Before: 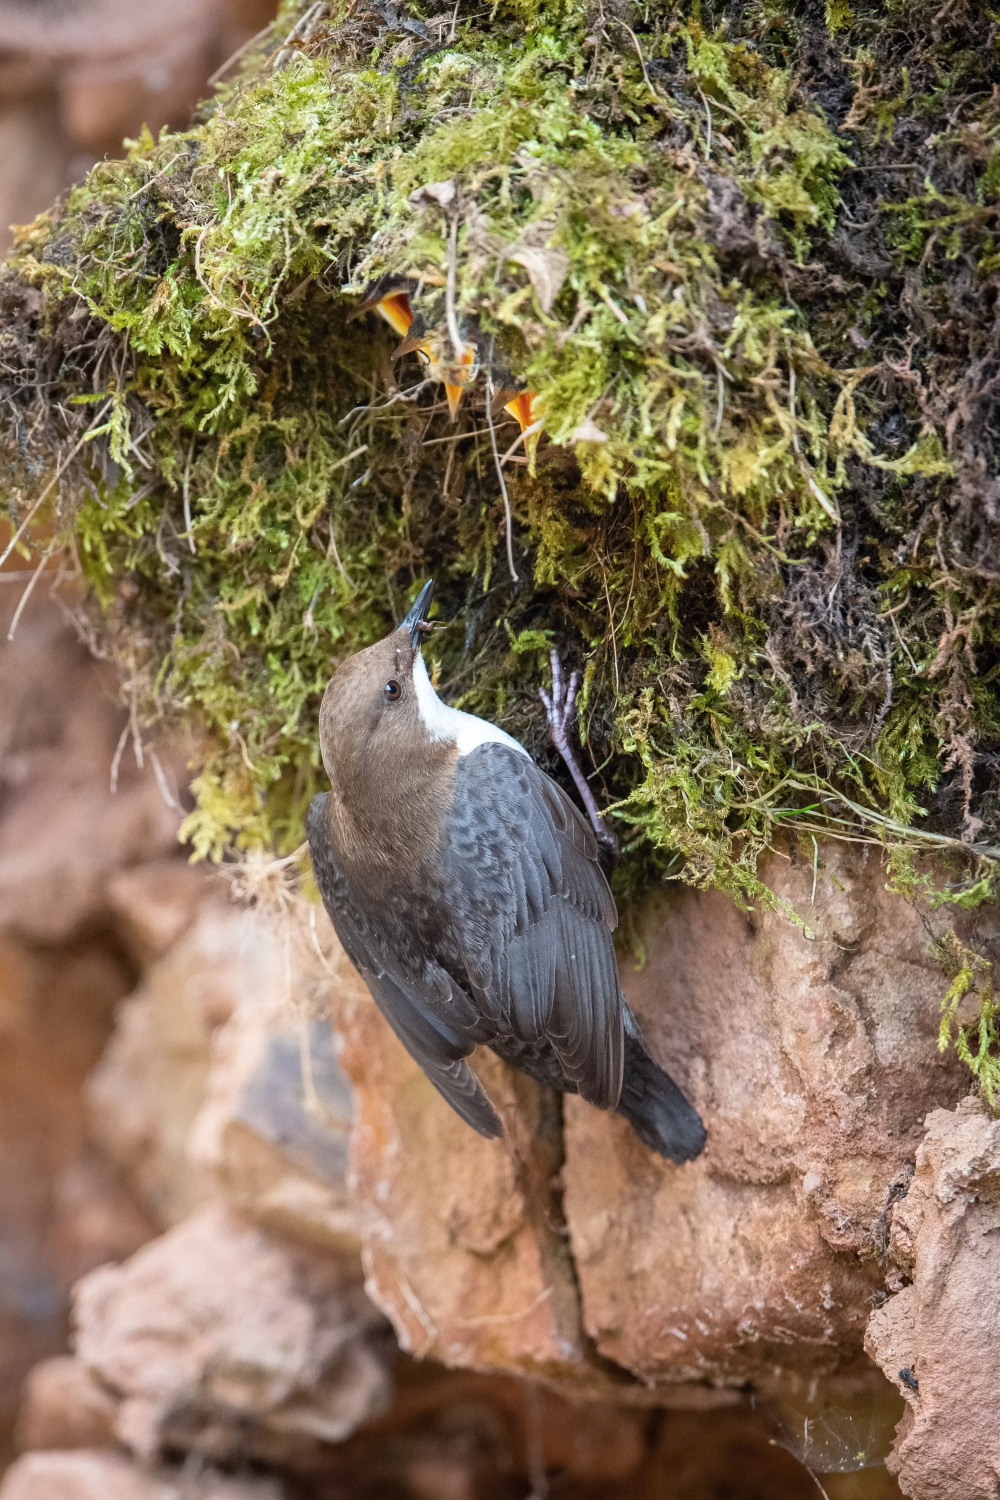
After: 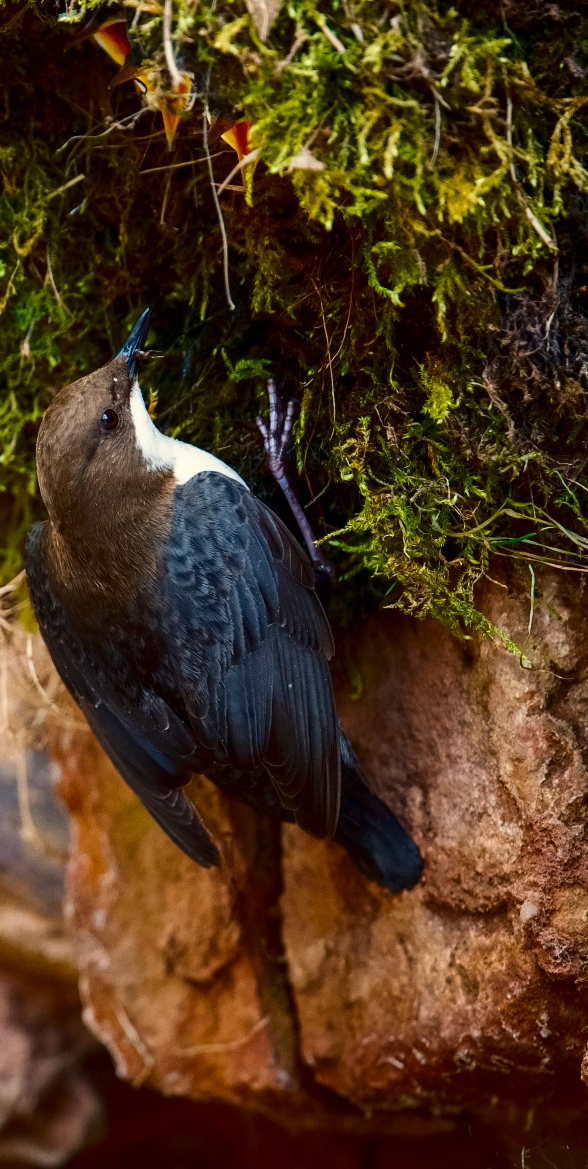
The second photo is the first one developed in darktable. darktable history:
contrast brightness saturation: contrast 0.091, brightness -0.592, saturation 0.166
color balance rgb: shadows lift › chroma 1.018%, shadows lift › hue 214.48°, highlights gain › chroma 3.06%, highlights gain › hue 78.75°, perceptual saturation grading › global saturation 0.849%, global vibrance 40.157%
crop and rotate: left 28.36%, top 18.108%, right 12.811%, bottom 3.956%
